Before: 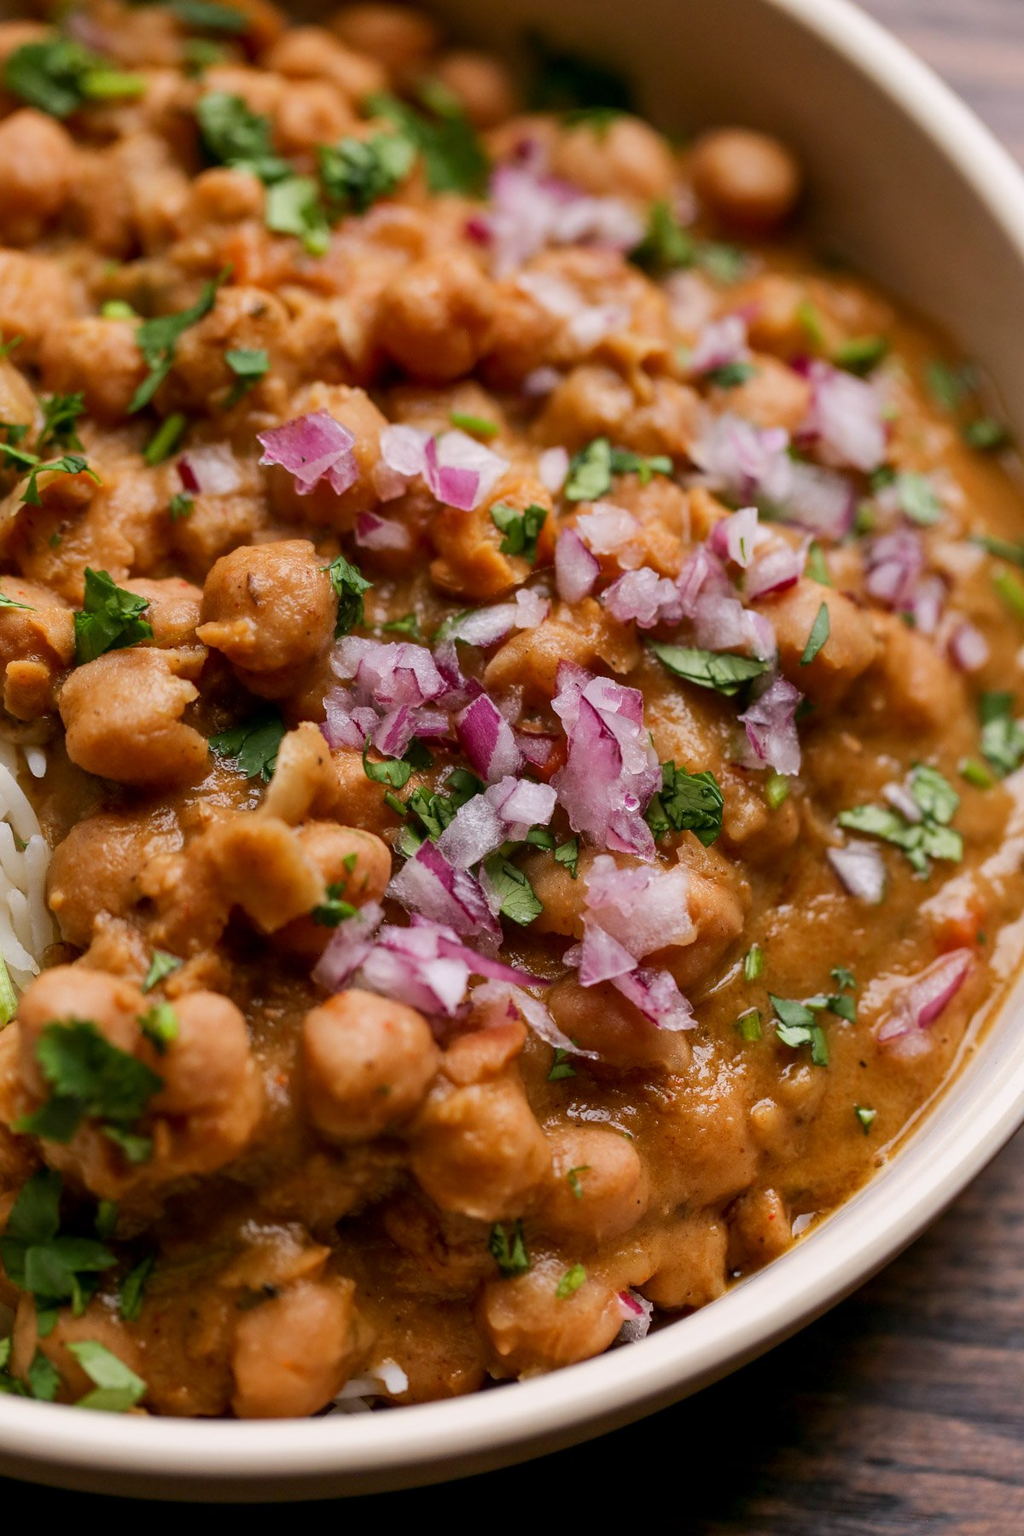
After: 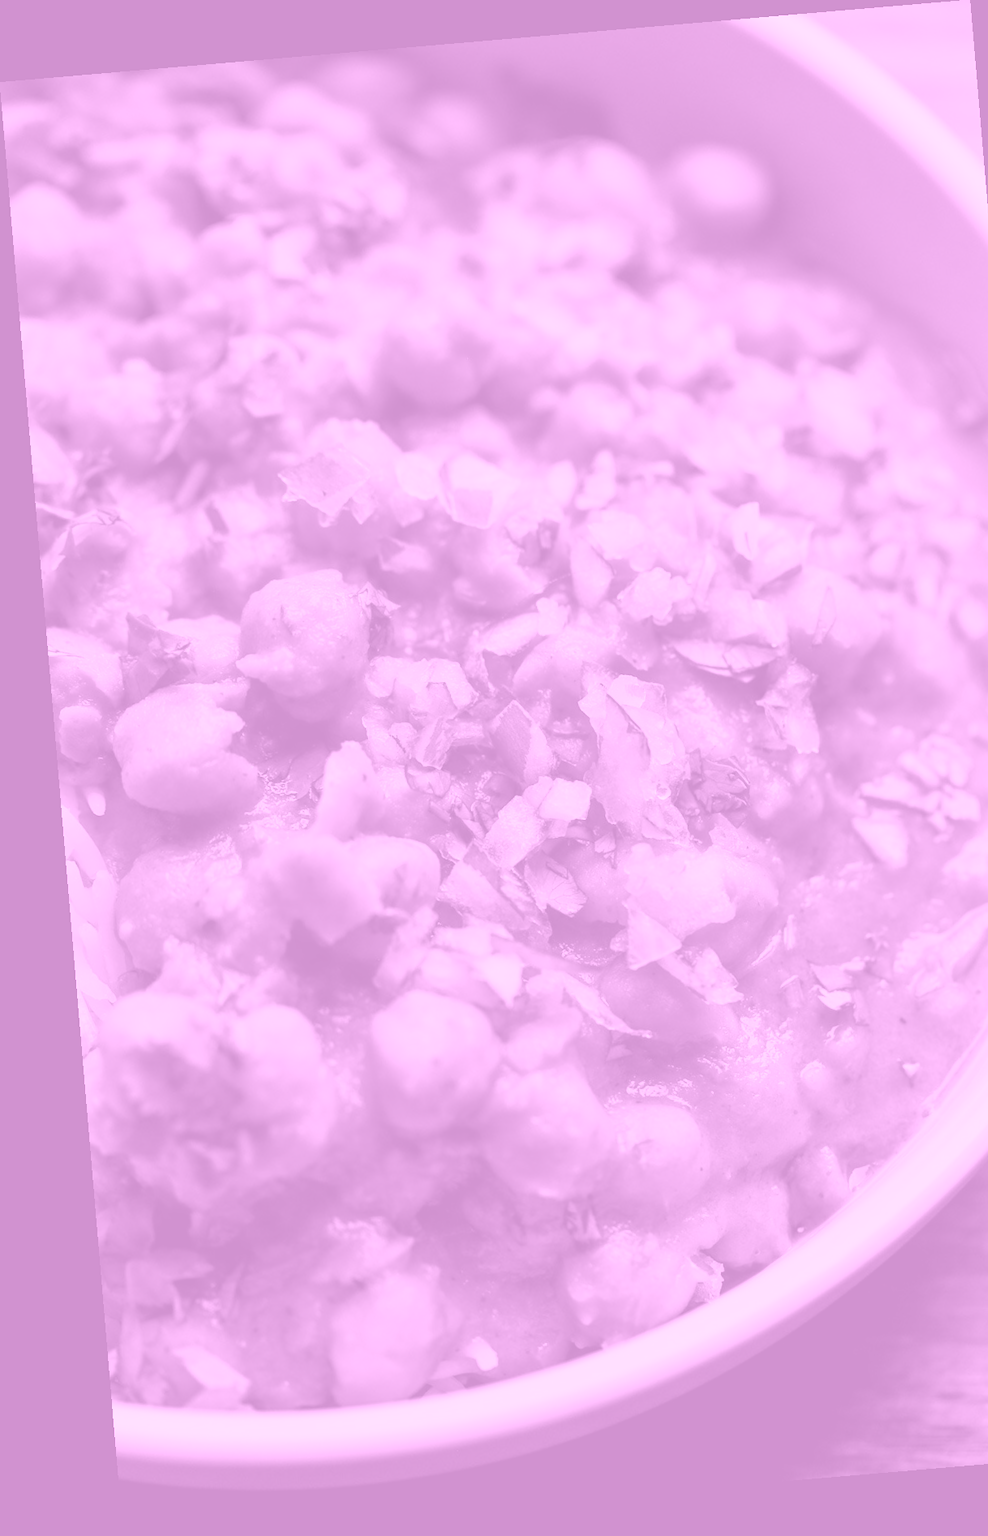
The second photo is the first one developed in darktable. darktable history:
crop: right 9.509%, bottom 0.031%
colorize: hue 331.2°, saturation 75%, source mix 30.28%, lightness 70.52%, version 1
rotate and perspective: rotation -4.86°, automatic cropping off
